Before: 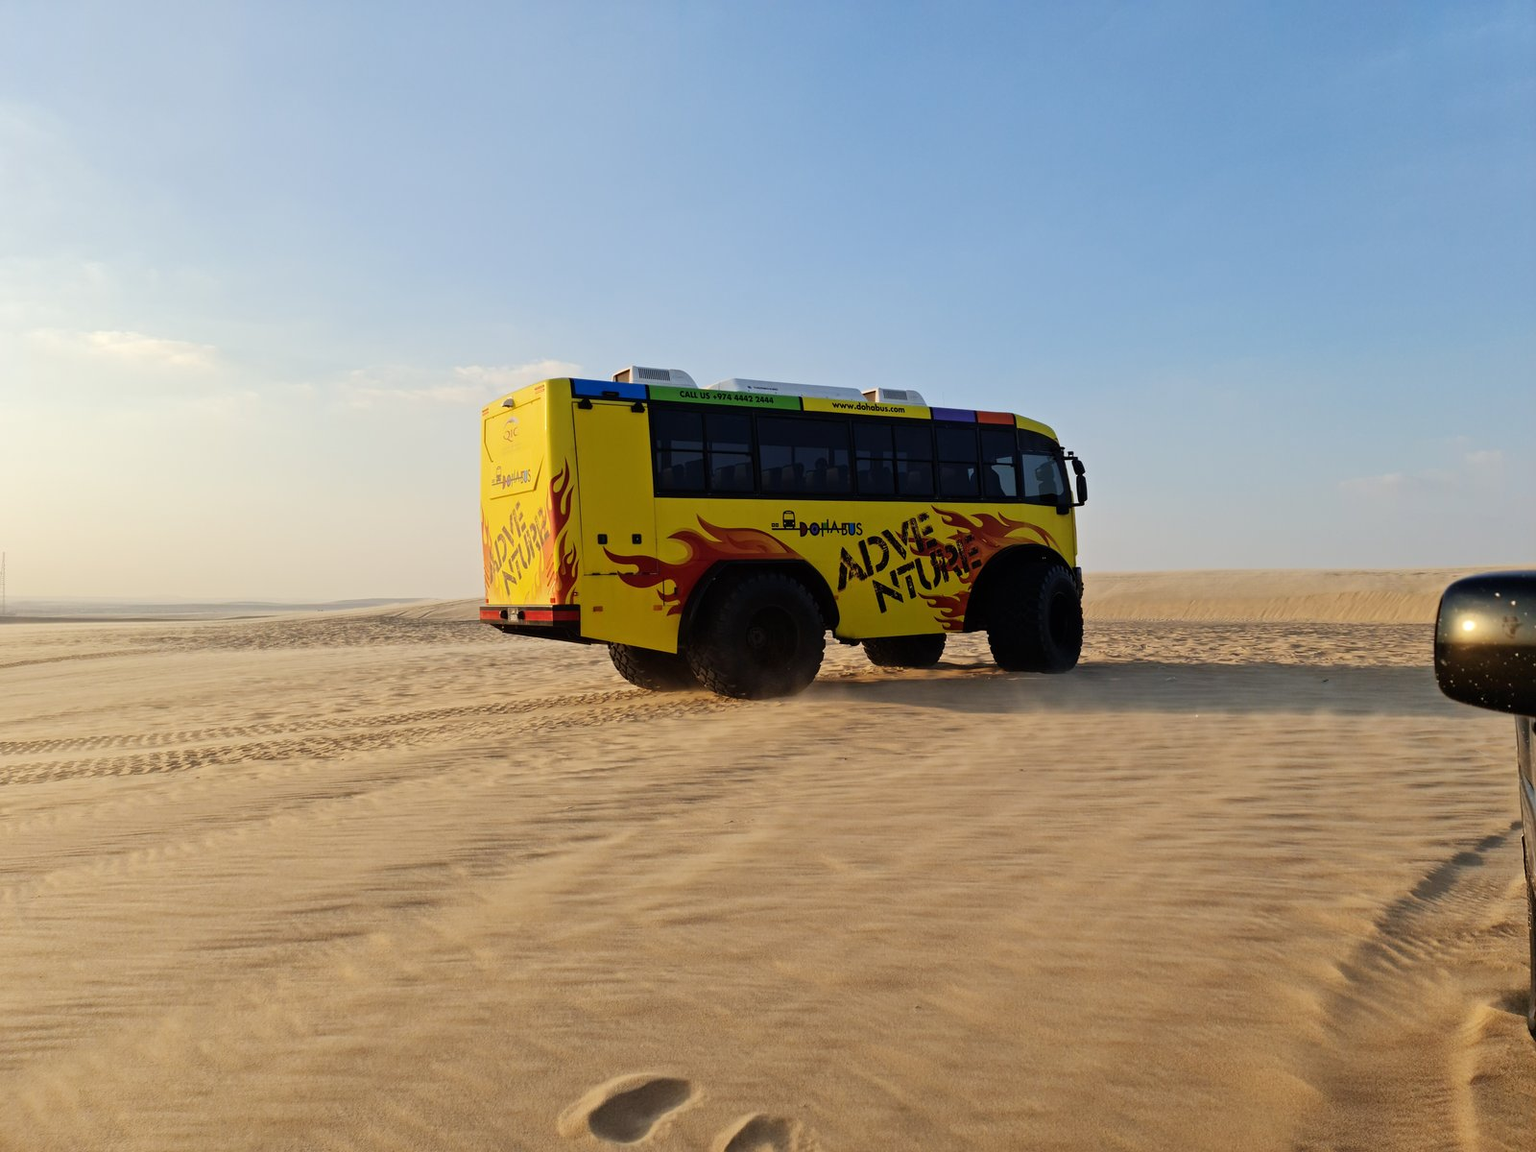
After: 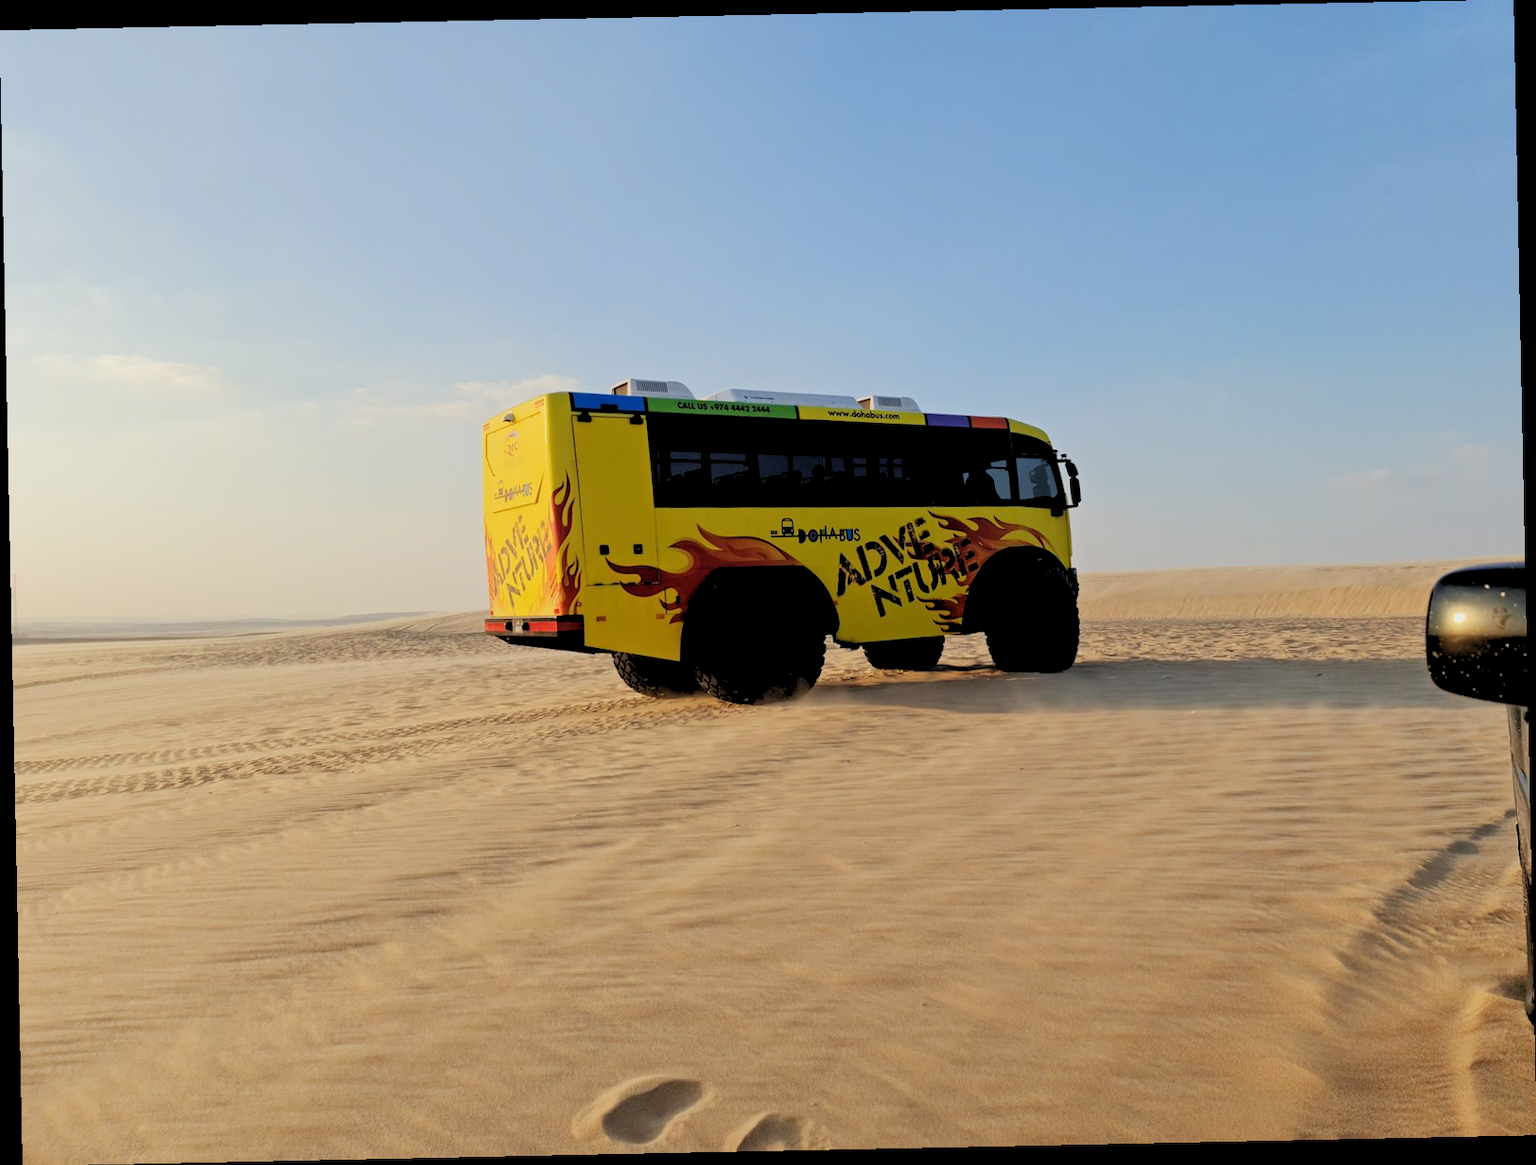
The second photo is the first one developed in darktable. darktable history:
rgb levels: preserve colors sum RGB, levels [[0.038, 0.433, 0.934], [0, 0.5, 1], [0, 0.5, 1]]
rotate and perspective: rotation -1.17°, automatic cropping off
